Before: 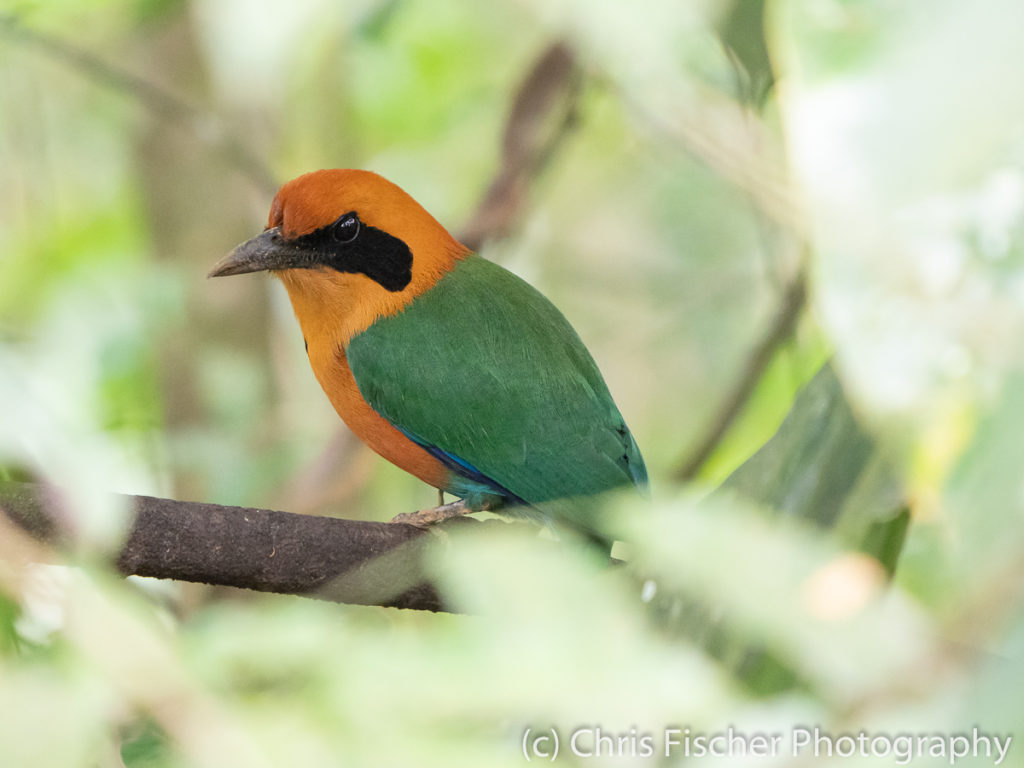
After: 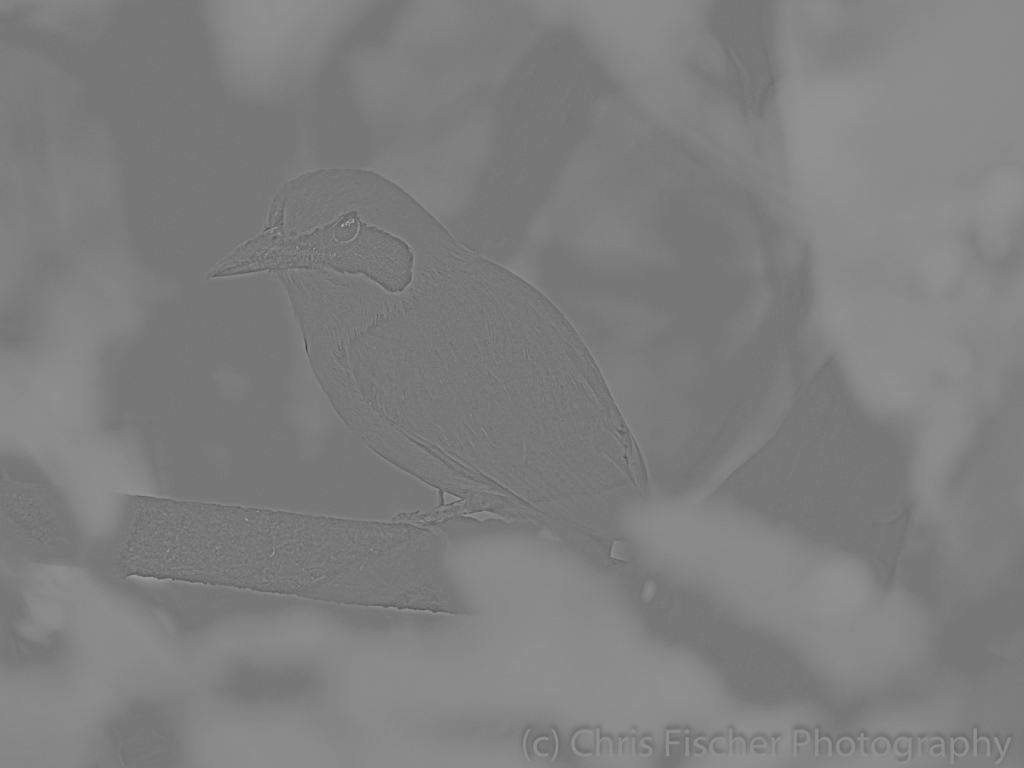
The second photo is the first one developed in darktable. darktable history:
exposure: black level correction 0.001, exposure 1 EV, compensate highlight preservation false
highpass: sharpness 9.84%, contrast boost 9.94%
filmic rgb: white relative exposure 3.8 EV, hardness 4.35
